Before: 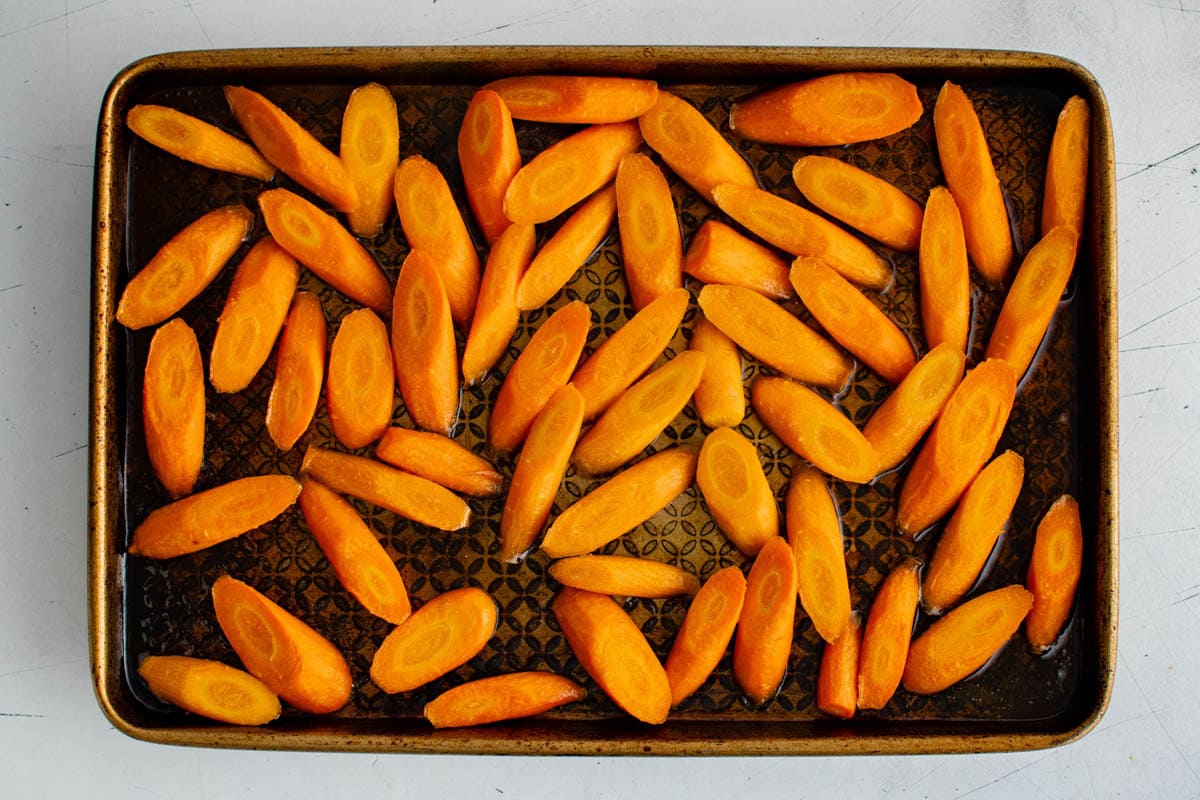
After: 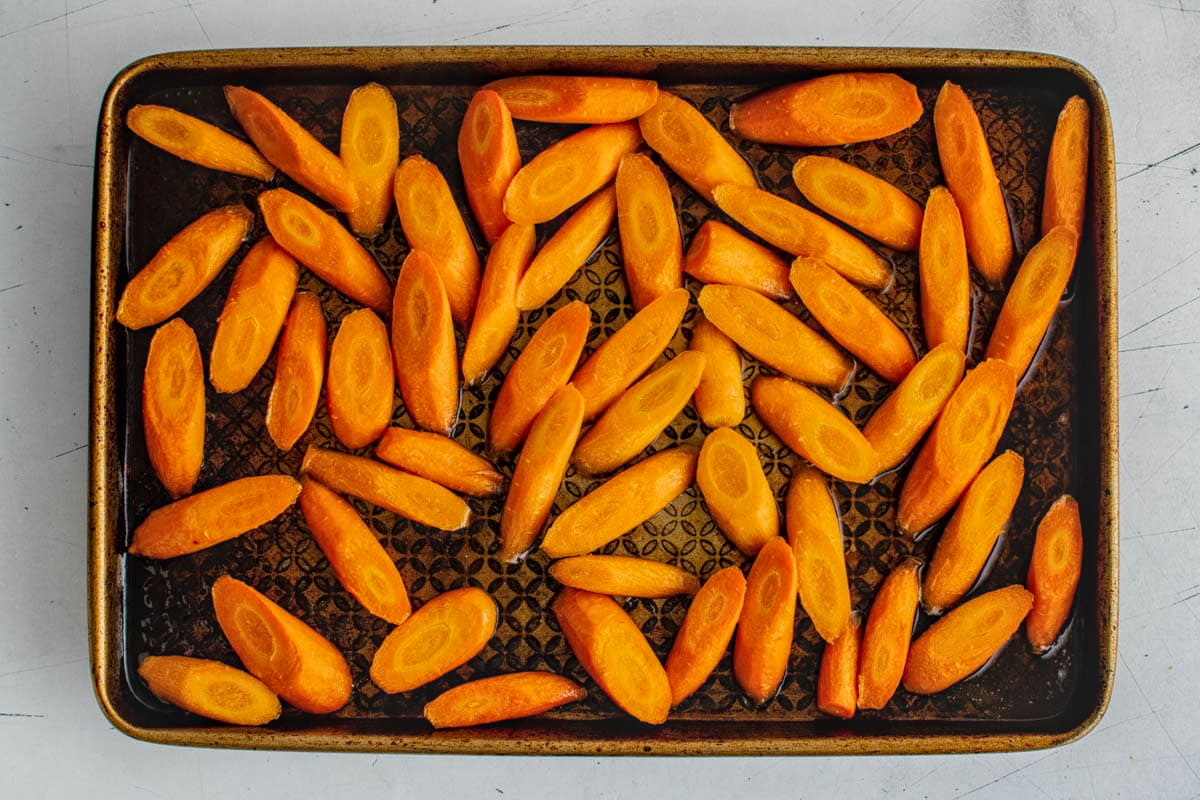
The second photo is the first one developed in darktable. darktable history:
local contrast: highlights 3%, shadows 3%, detail 134%
